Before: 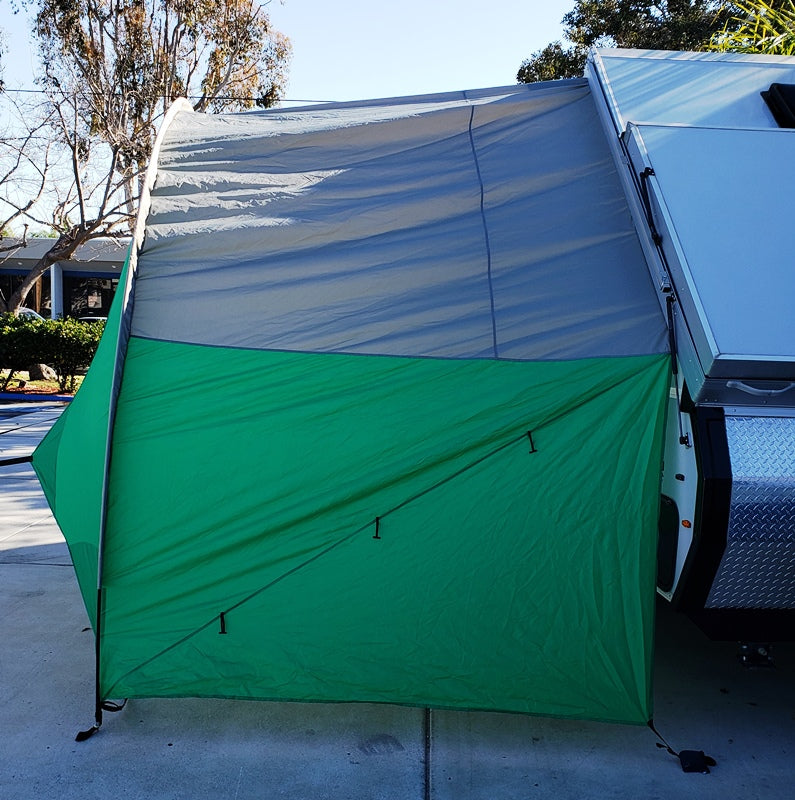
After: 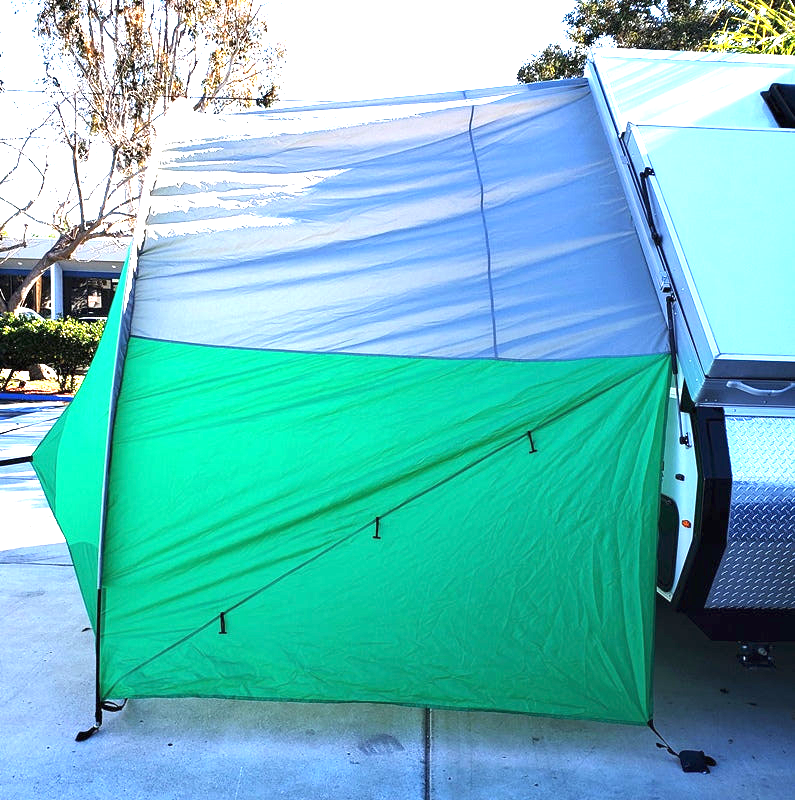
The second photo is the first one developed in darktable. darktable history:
exposure: black level correction 0, exposure 1.921 EV, compensate exposure bias true, compensate highlight preservation false
